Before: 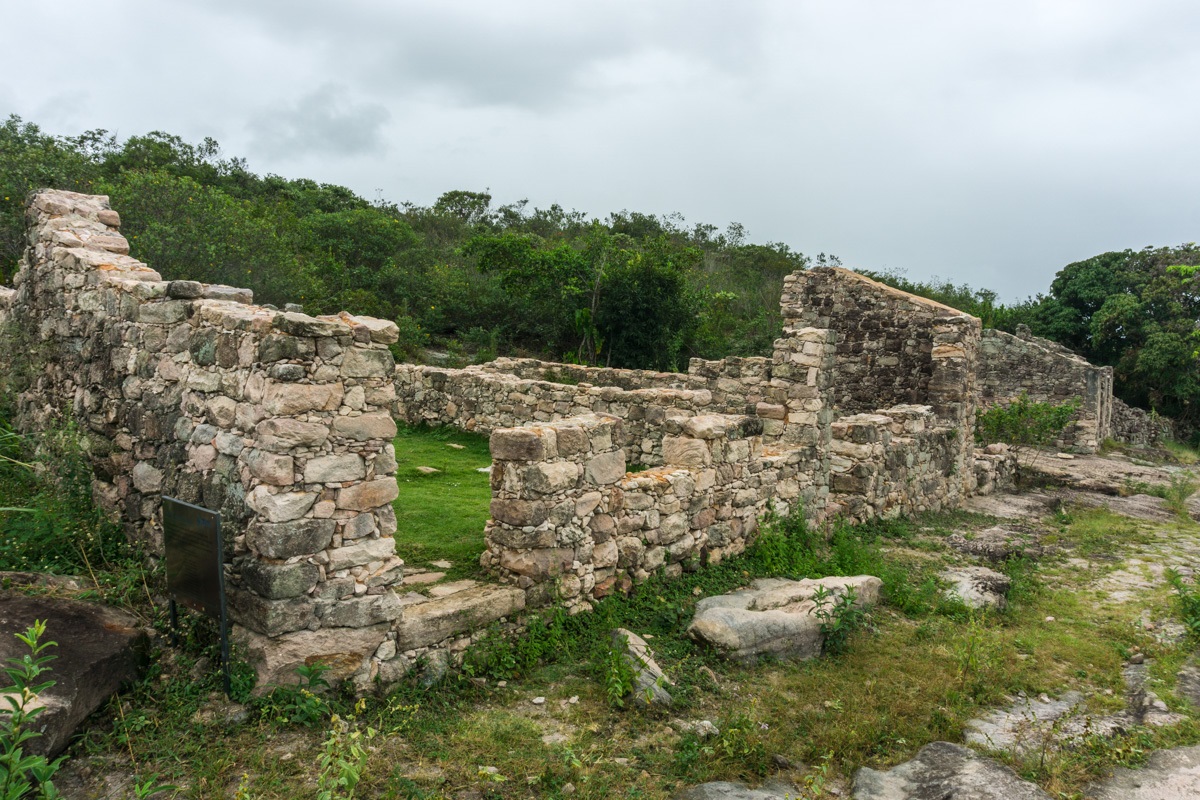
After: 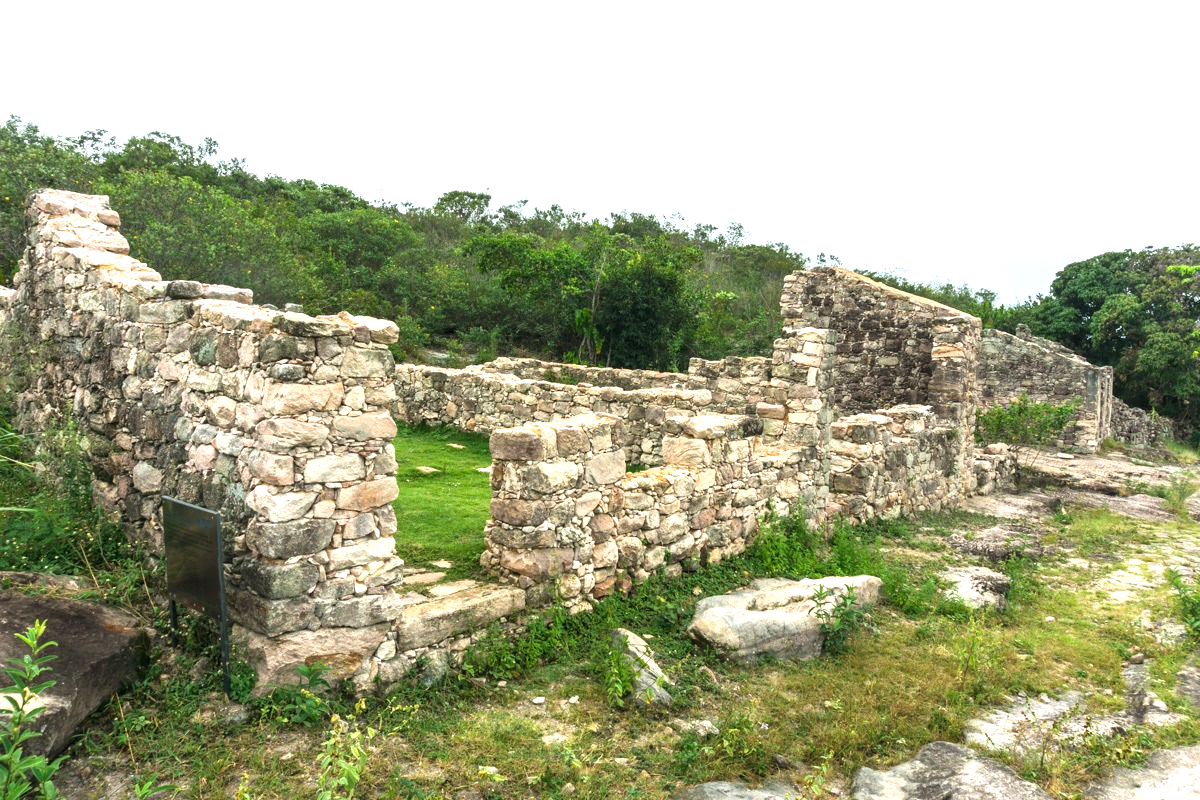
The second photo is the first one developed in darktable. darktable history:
exposure: black level correction 0, exposure 1.123 EV, compensate highlight preservation false
